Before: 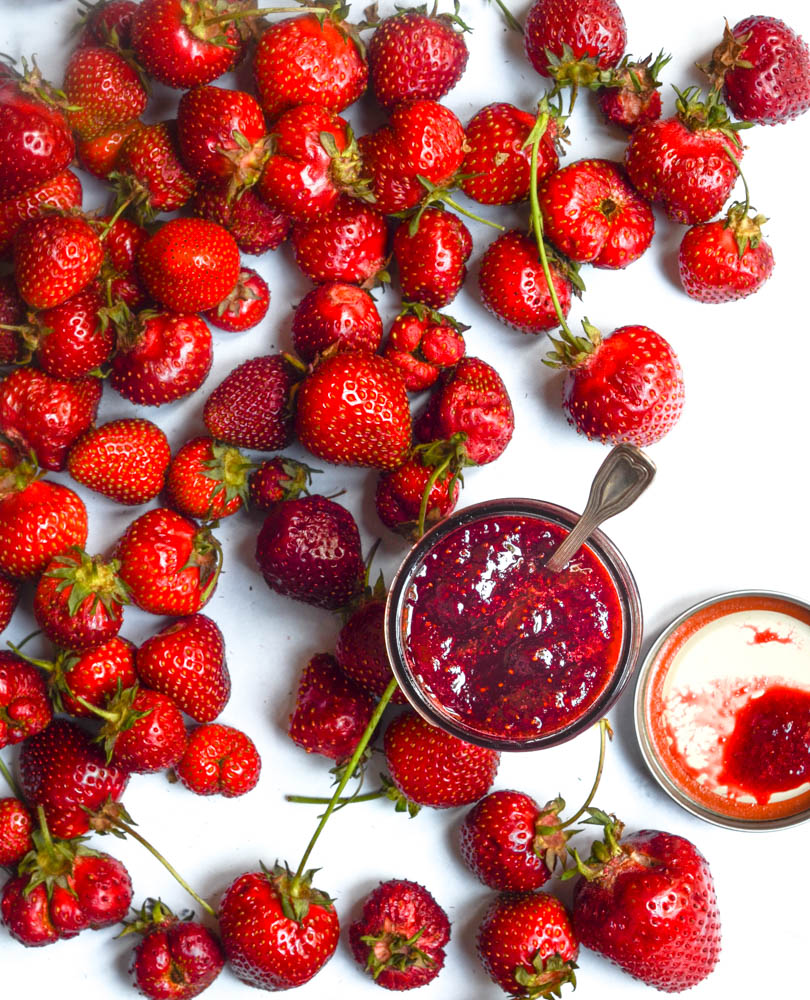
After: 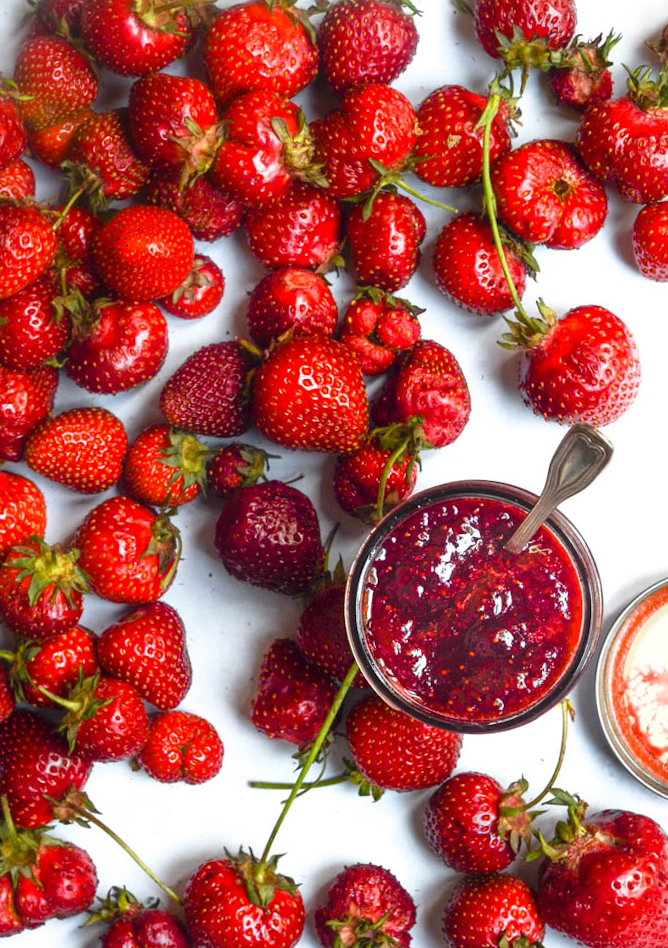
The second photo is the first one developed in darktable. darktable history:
white balance: red 1, blue 1
crop and rotate: angle 1°, left 4.281%, top 0.642%, right 11.383%, bottom 2.486%
